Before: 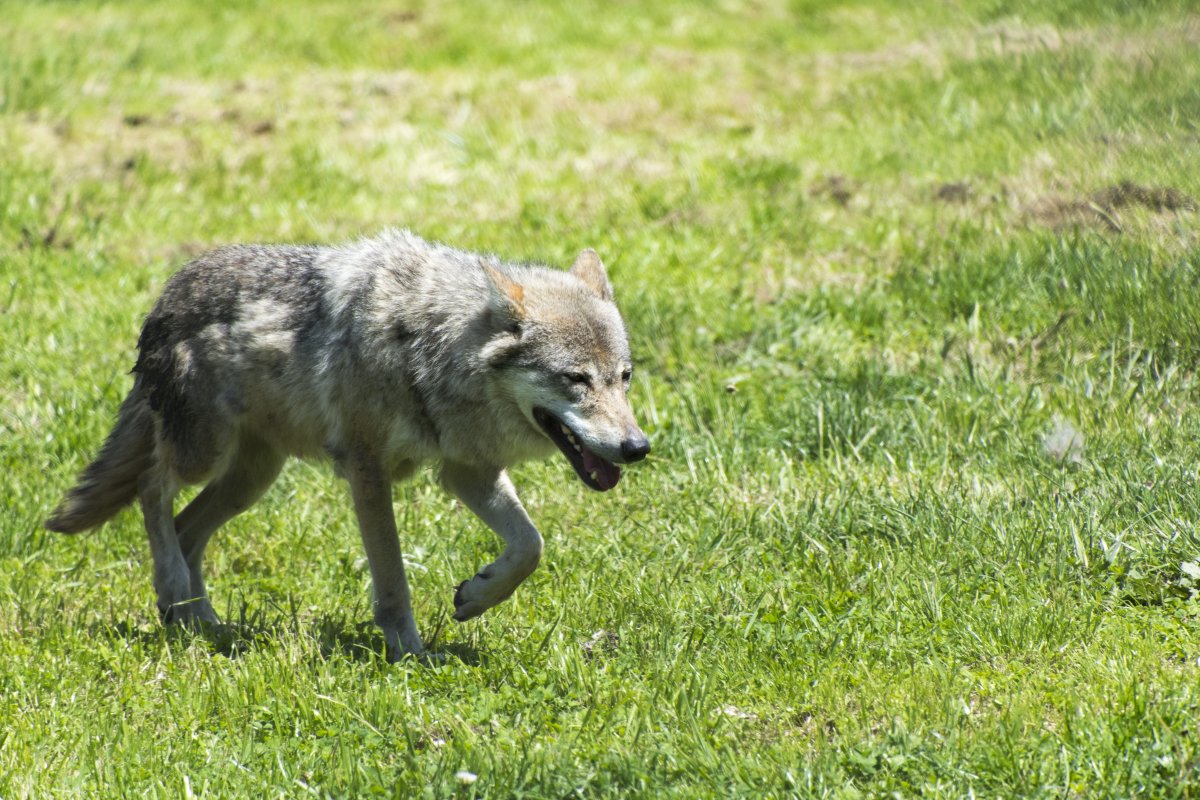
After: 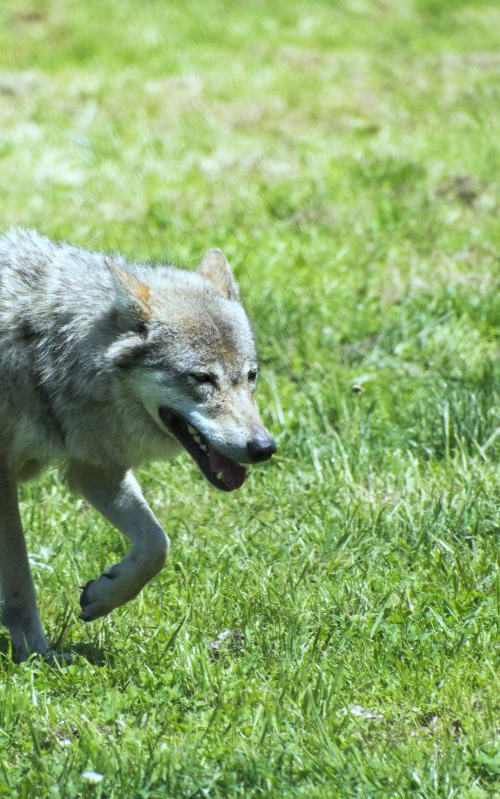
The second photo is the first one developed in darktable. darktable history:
crop: left 31.229%, right 27.105%
color calibration: illuminant Planckian (black body), x 0.368, y 0.361, temperature 4275.92 K
